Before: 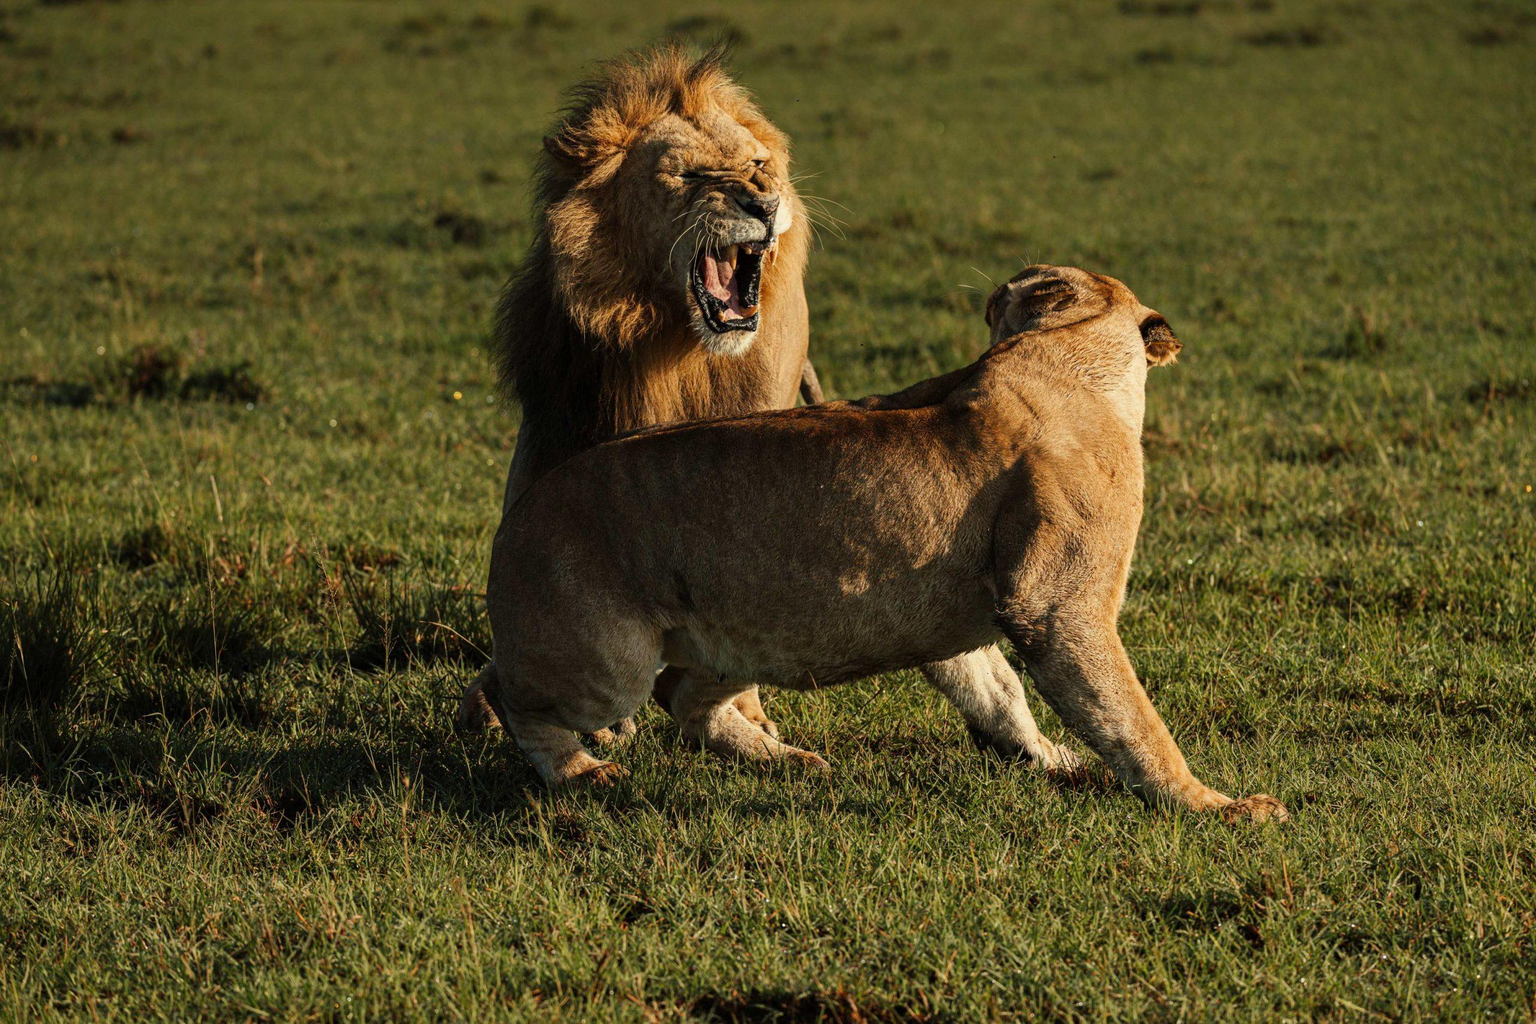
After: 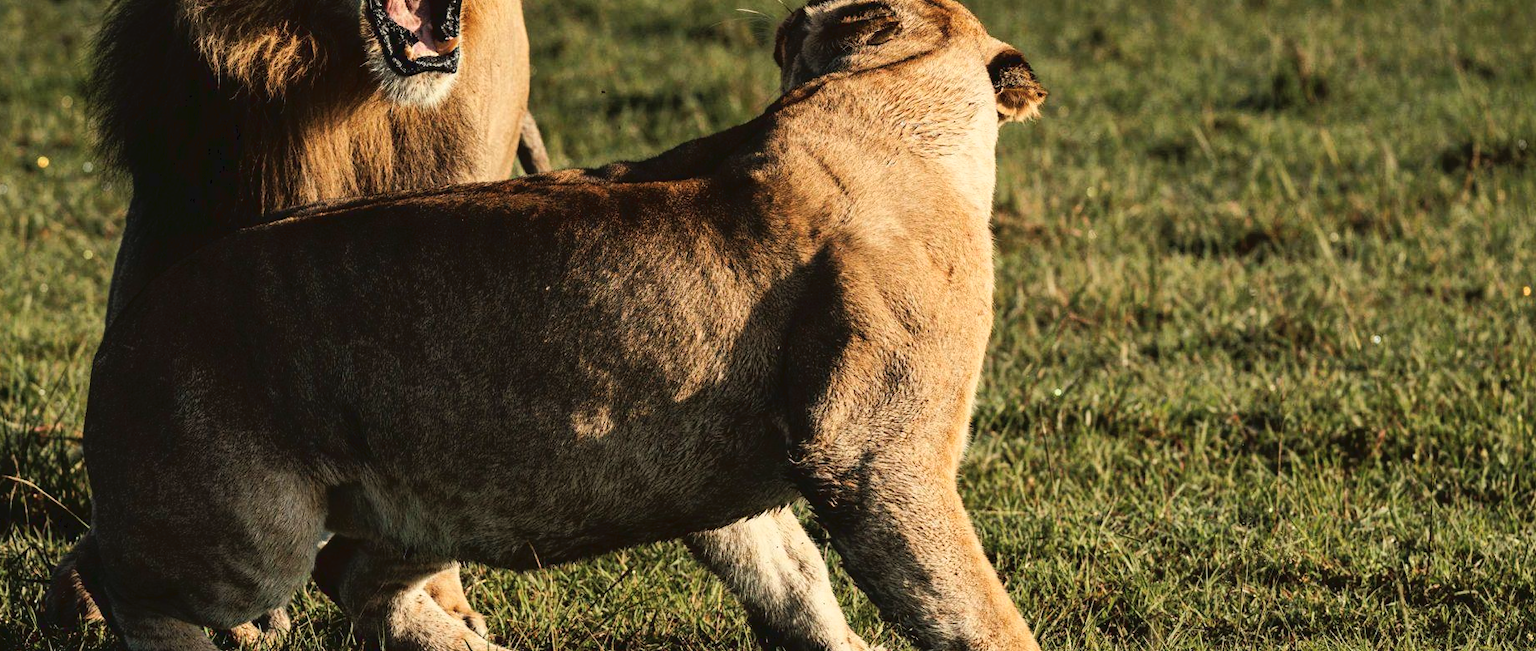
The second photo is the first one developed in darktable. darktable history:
contrast brightness saturation: saturation -0.157
crop and rotate: left 27.793%, top 27.2%, bottom 26.844%
tone curve: curves: ch0 [(0, 0) (0.003, 0.047) (0.011, 0.051) (0.025, 0.051) (0.044, 0.057) (0.069, 0.068) (0.1, 0.076) (0.136, 0.108) (0.177, 0.166) (0.224, 0.229) (0.277, 0.299) (0.335, 0.364) (0.399, 0.46) (0.468, 0.553) (0.543, 0.639) (0.623, 0.724) (0.709, 0.808) (0.801, 0.886) (0.898, 0.954) (1, 1)], color space Lab, linked channels, preserve colors none
